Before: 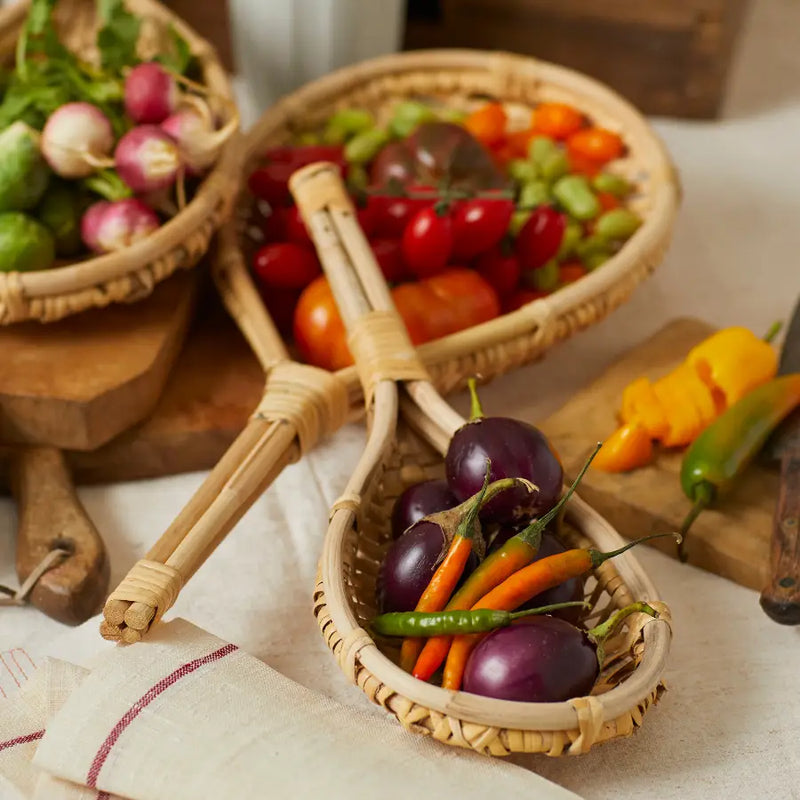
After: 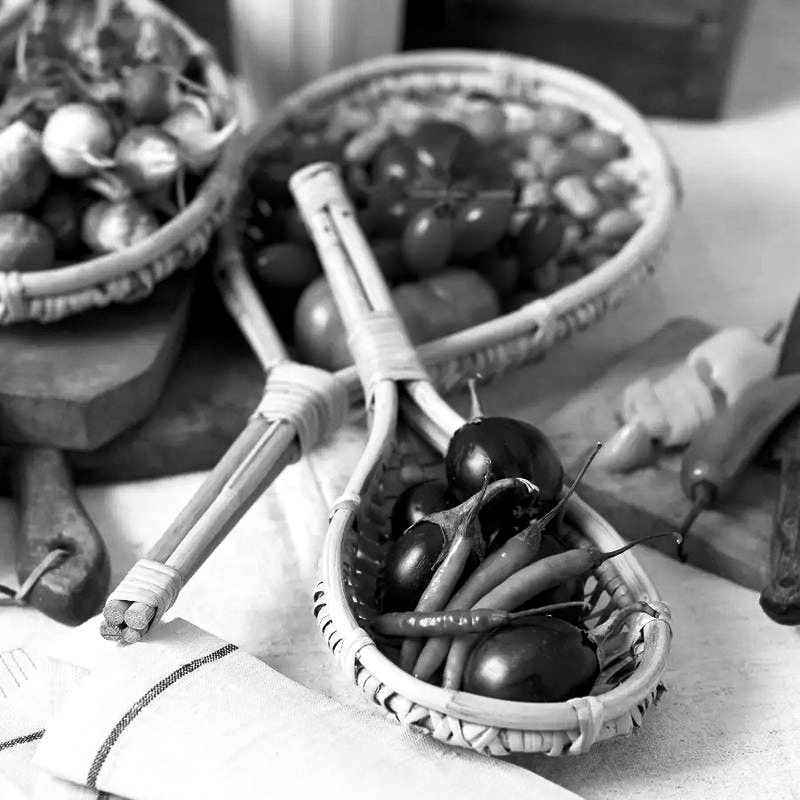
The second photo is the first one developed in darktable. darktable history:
color balance rgb: shadows lift › chroma 2.79%, shadows lift › hue 190.66°, power › hue 171.85°, highlights gain › chroma 2.16%, highlights gain › hue 75.26°, global offset › luminance -0.51%, perceptual saturation grading › highlights -33.8%, perceptual saturation grading › mid-tones 14.98%, perceptual saturation grading › shadows 48.43%, perceptual brilliance grading › highlights 15.68%, perceptual brilliance grading › mid-tones 6.62%, perceptual brilliance grading › shadows -14.98%, global vibrance 11.32%, contrast 5.05%
shadows and highlights: shadows 0, highlights 40
monochrome: on, module defaults
